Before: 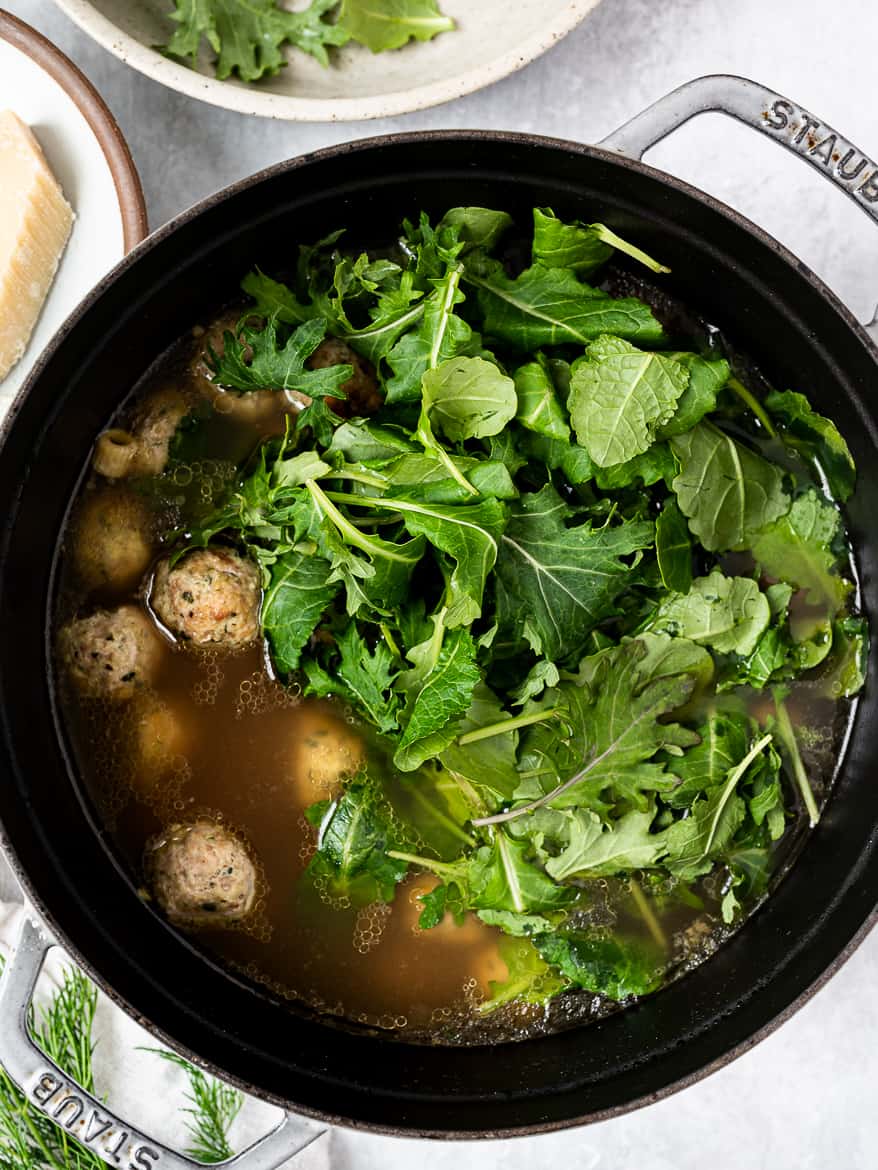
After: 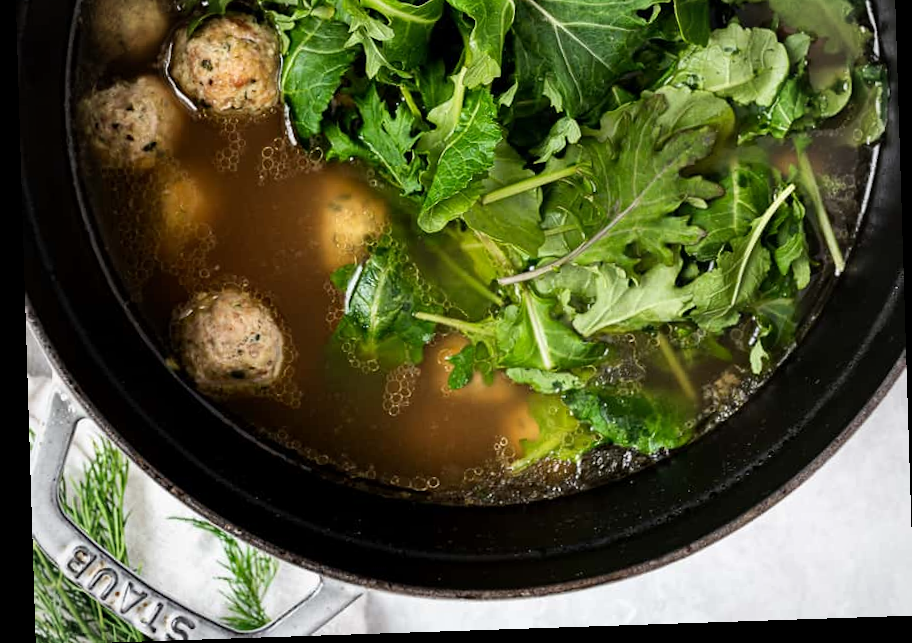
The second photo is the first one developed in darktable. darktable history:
rotate and perspective: rotation -1.77°, lens shift (horizontal) 0.004, automatic cropping off
crop and rotate: top 46.237%
vignetting: brightness -0.167
